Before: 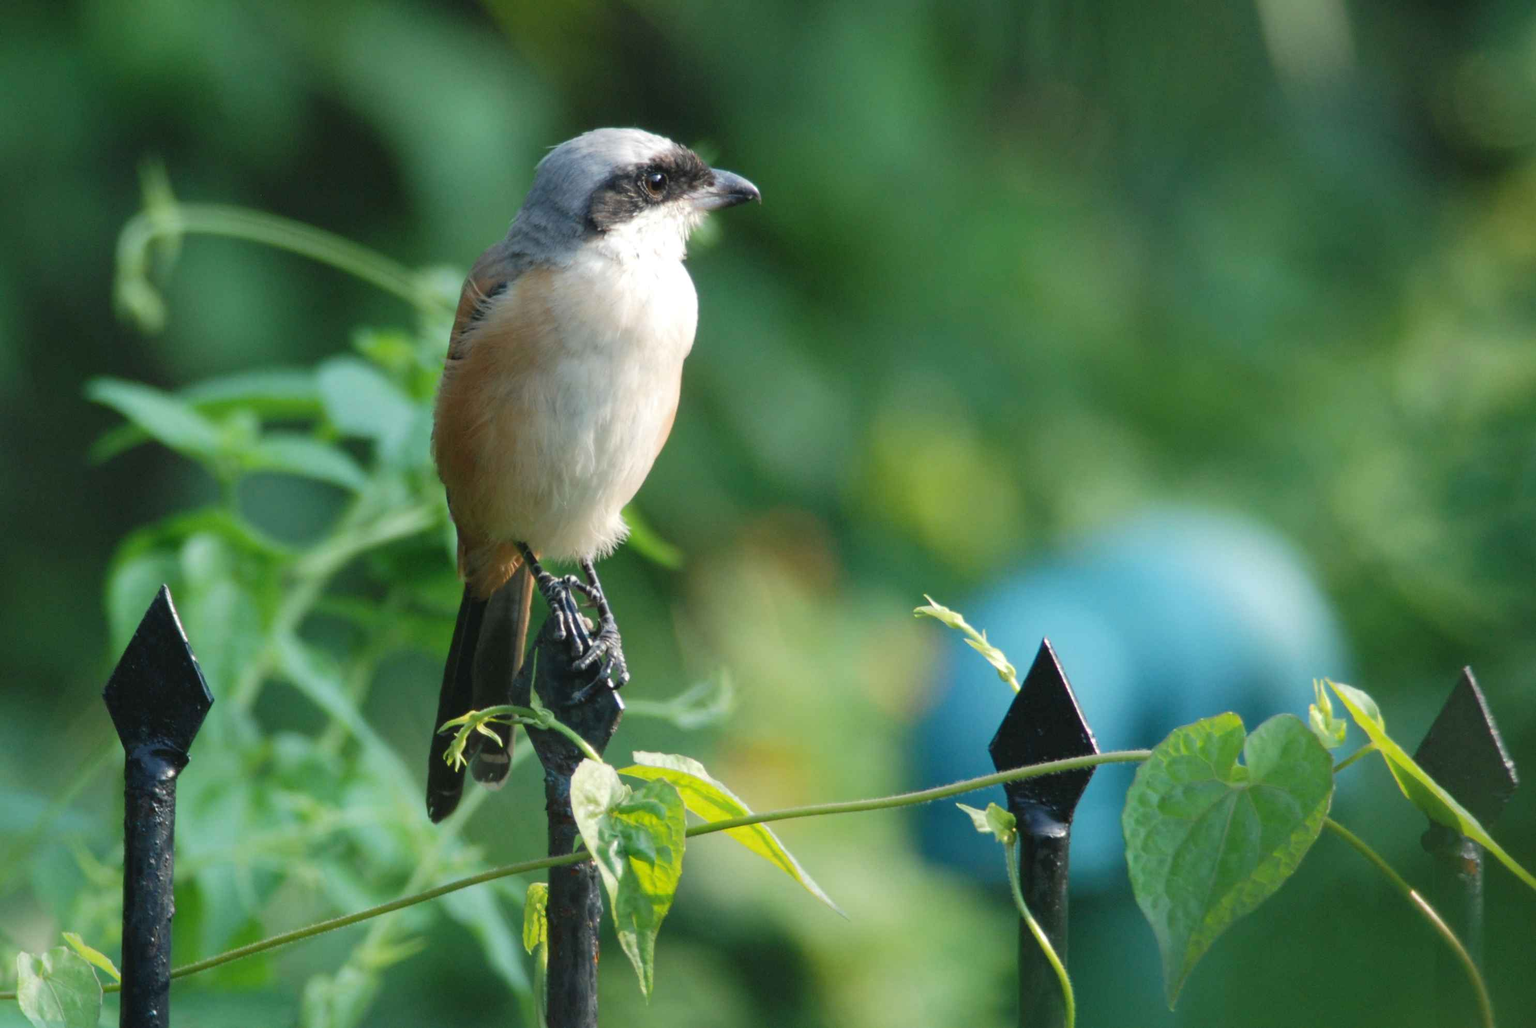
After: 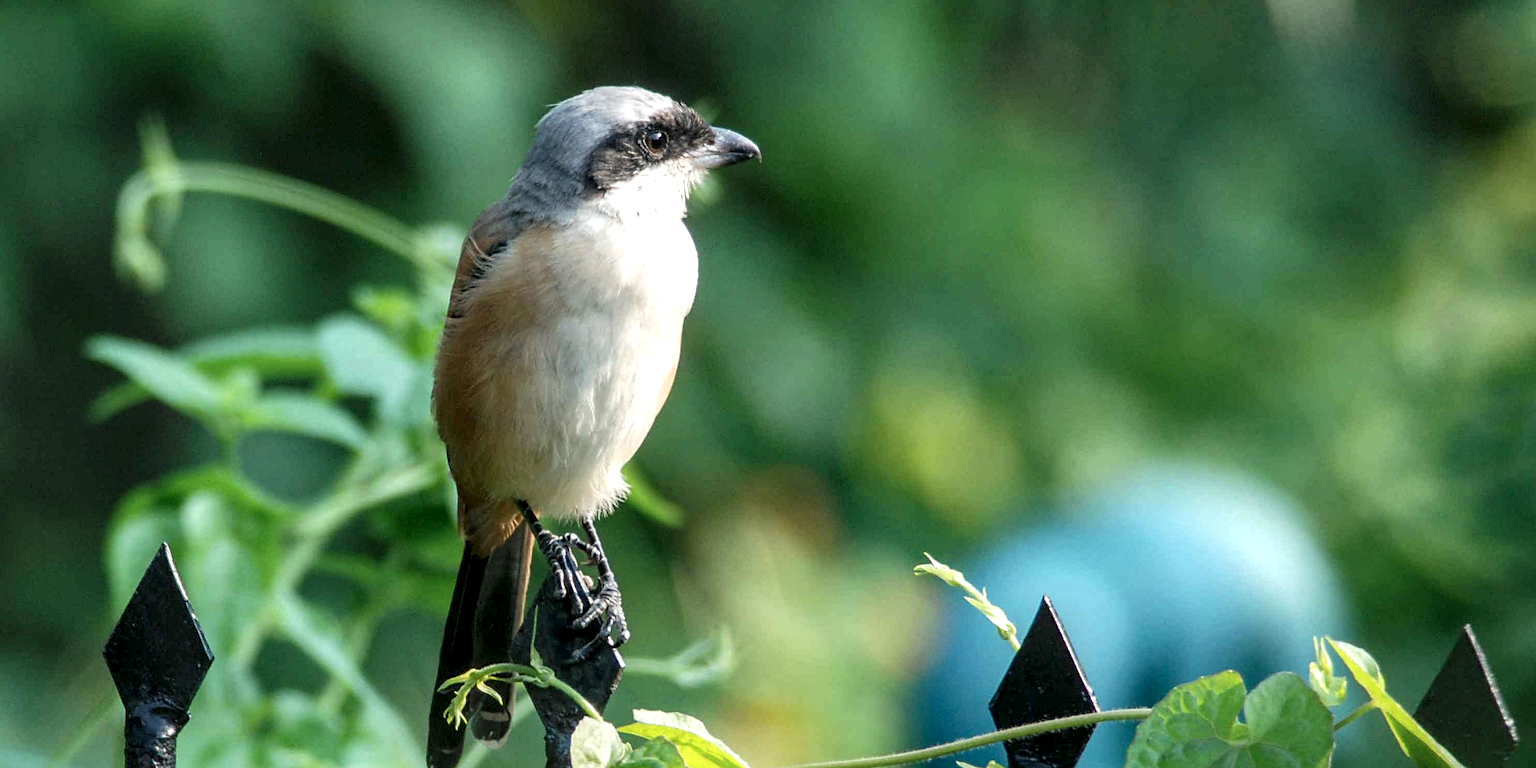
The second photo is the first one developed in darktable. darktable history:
sharpen: radius 2.533, amount 0.622
local contrast: detail 160%
crop: top 4.111%, bottom 21.078%
